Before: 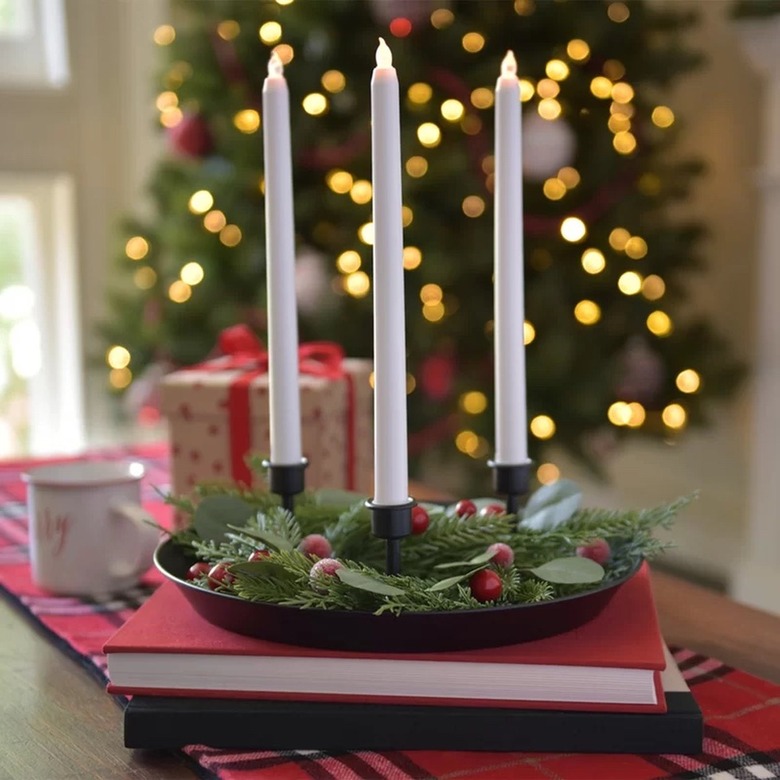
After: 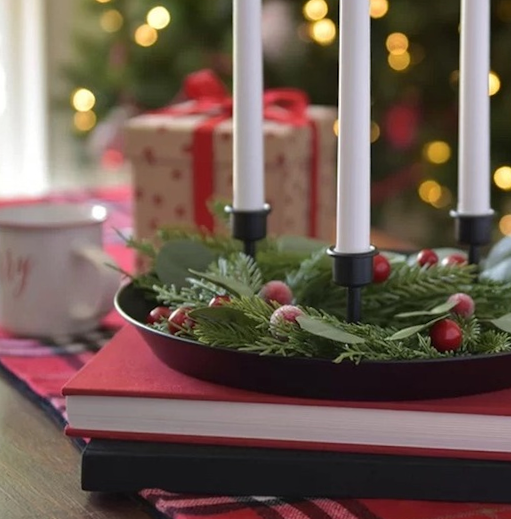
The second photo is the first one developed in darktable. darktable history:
crop and rotate: angle -1.15°, left 3.717%, top 32.034%, right 29.358%
